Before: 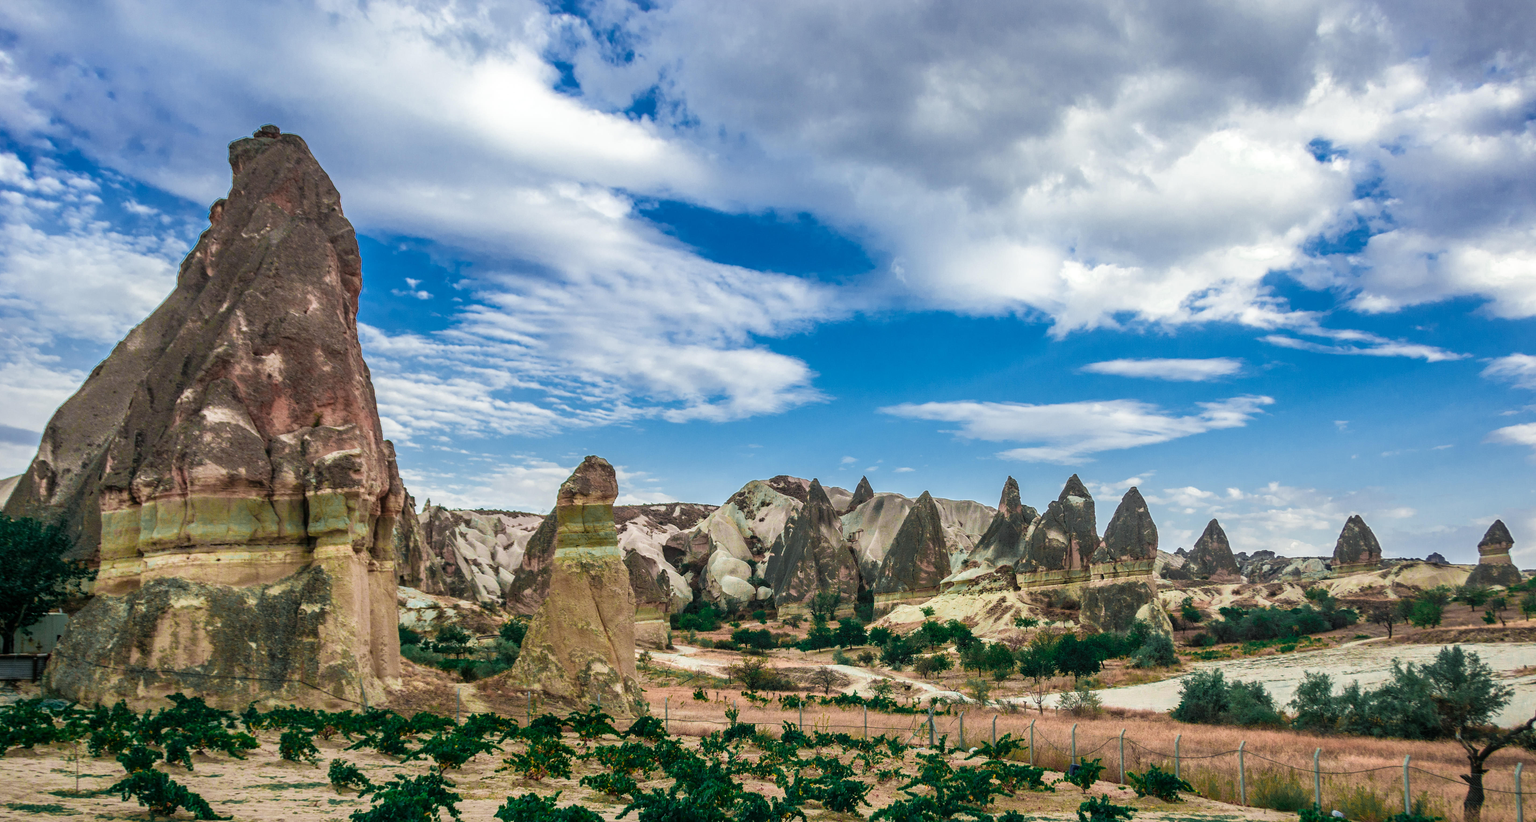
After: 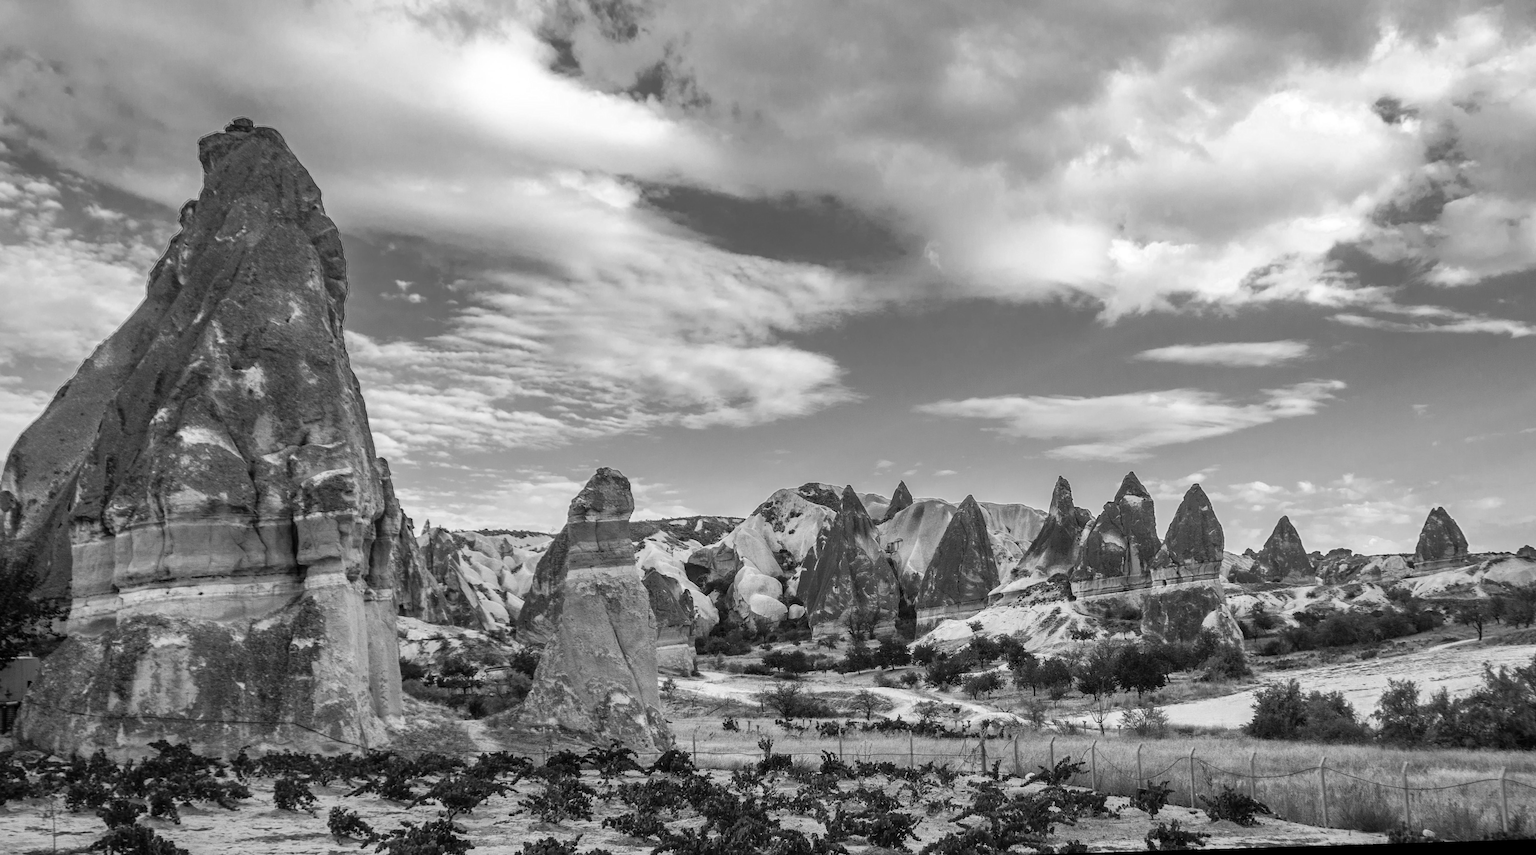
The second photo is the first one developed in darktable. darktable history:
crop: left 3.305%, top 6.436%, right 6.389%, bottom 3.258%
monochrome: on, module defaults
rotate and perspective: rotation -1.75°, automatic cropping off
